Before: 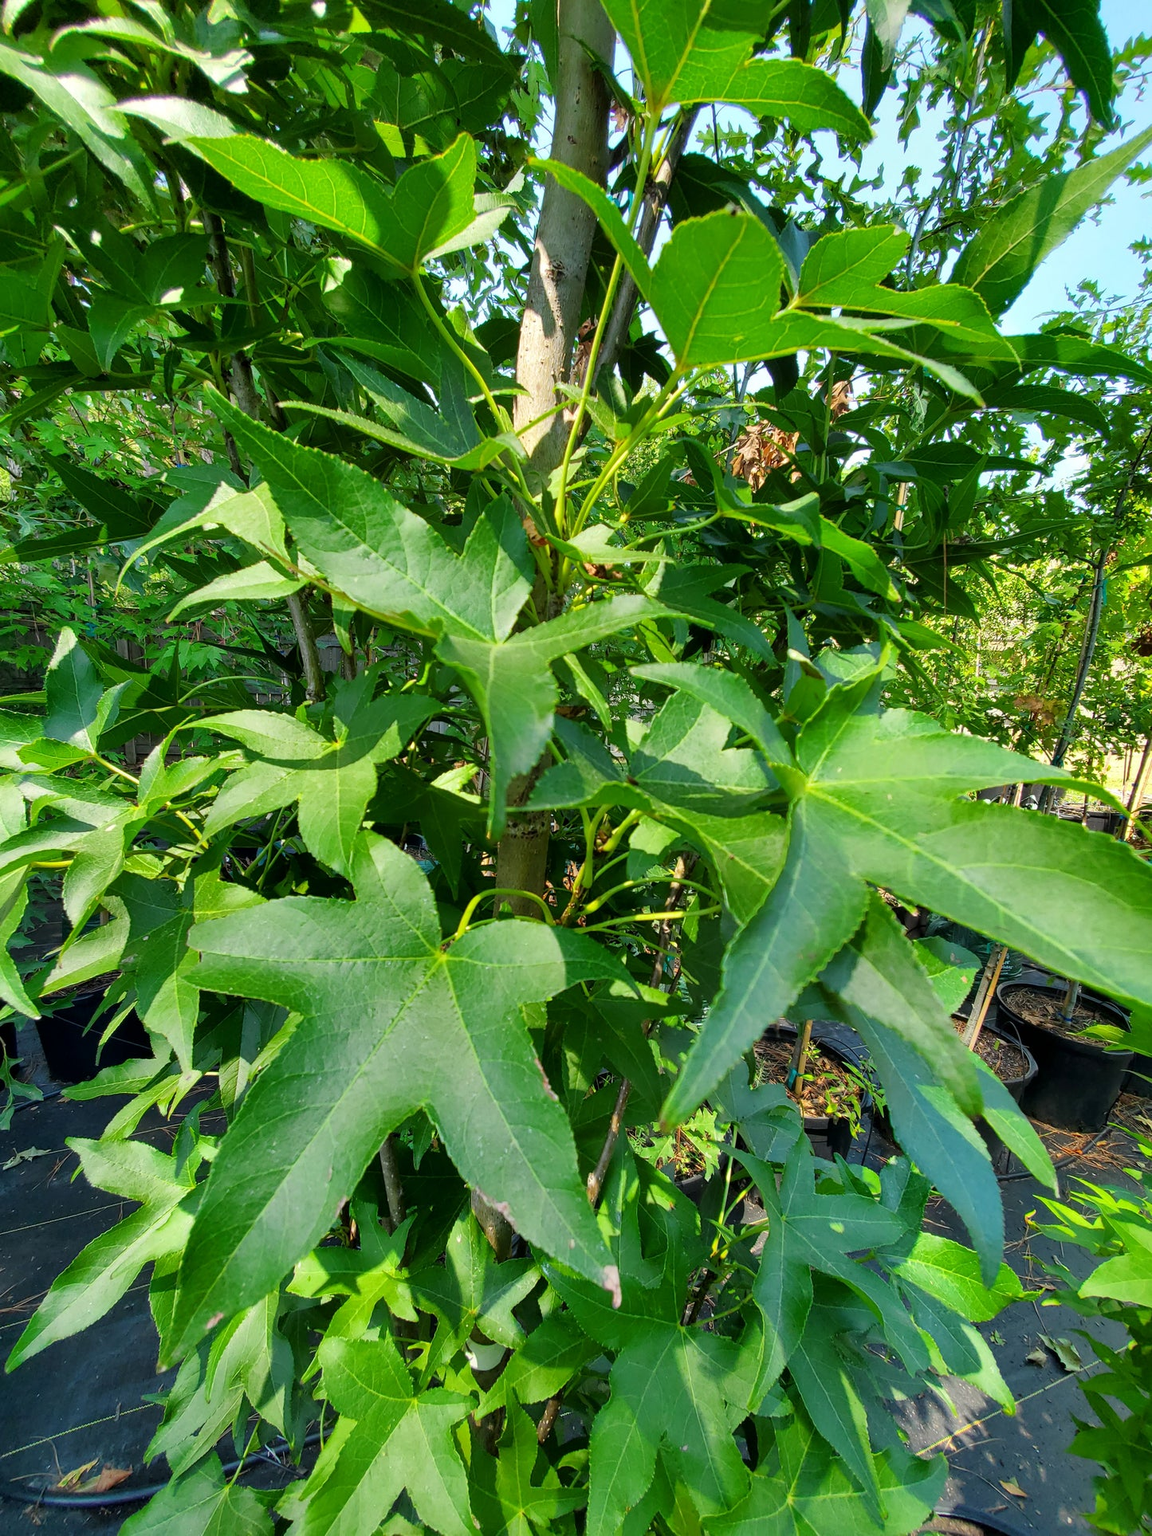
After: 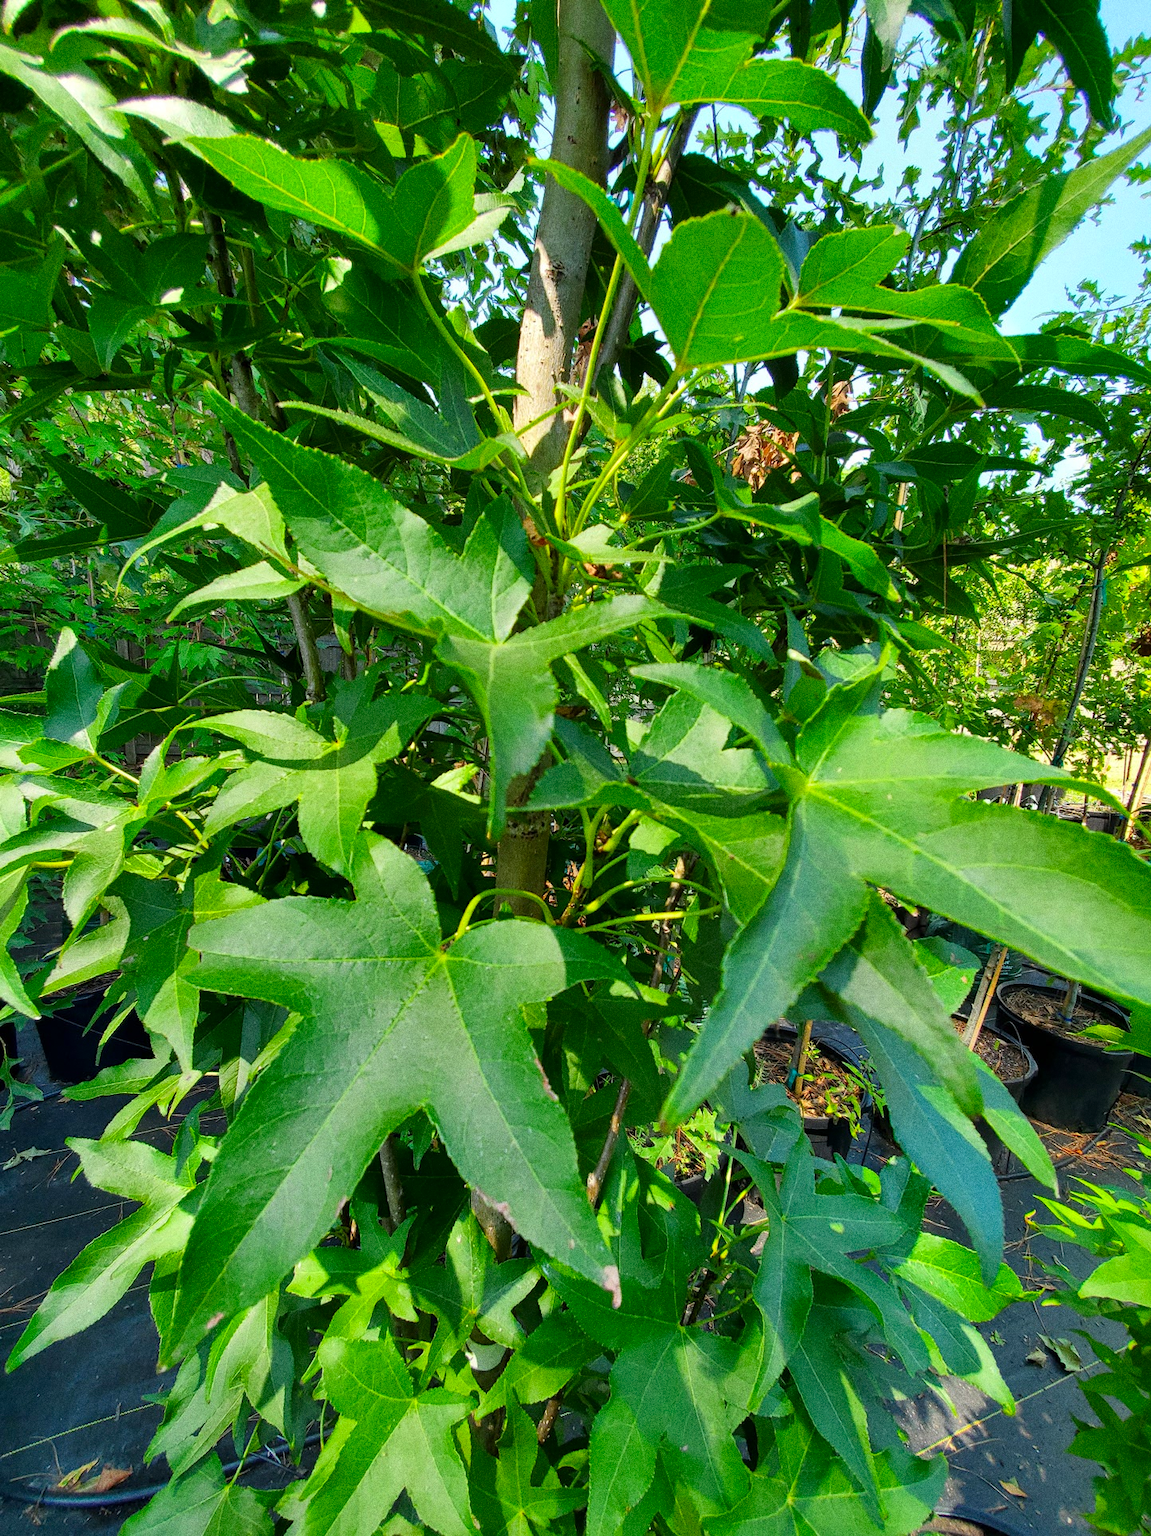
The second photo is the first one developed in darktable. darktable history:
contrast brightness saturation: contrast 0.04, saturation 0.16
grain: coarseness 0.09 ISO, strength 40%
